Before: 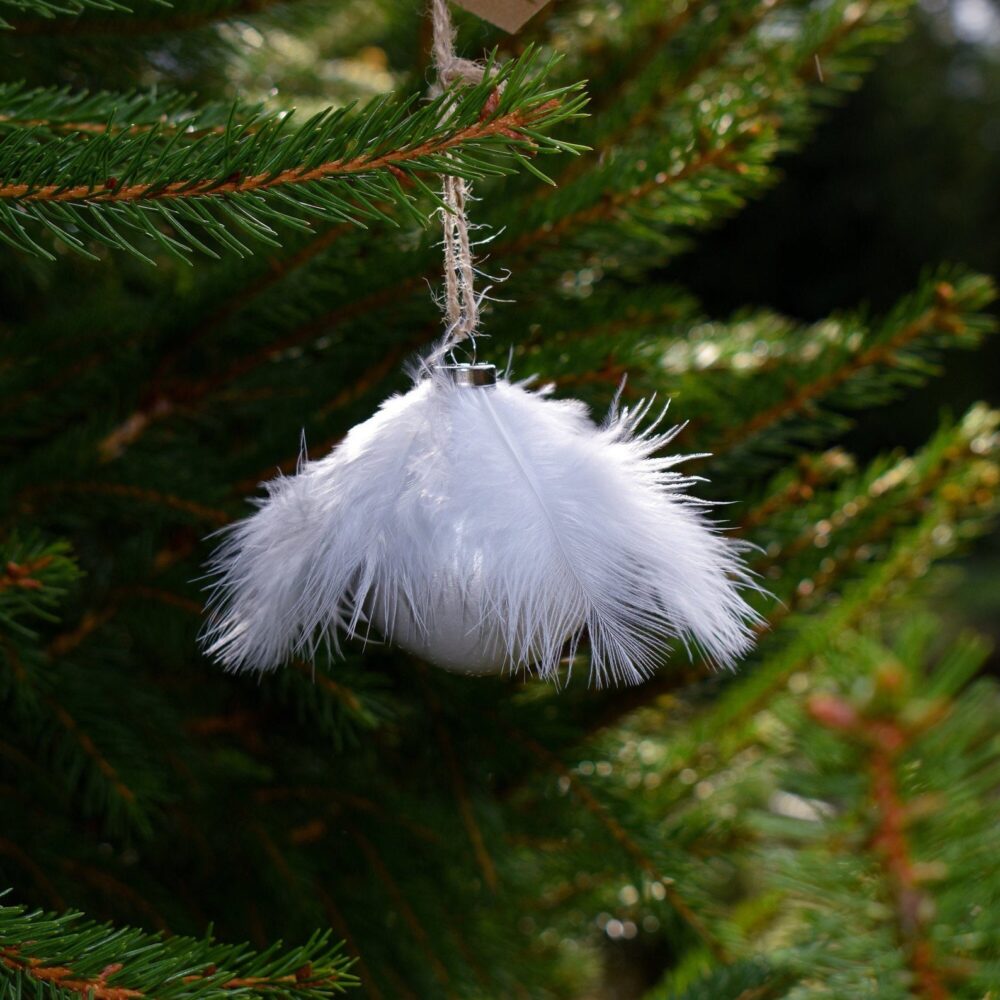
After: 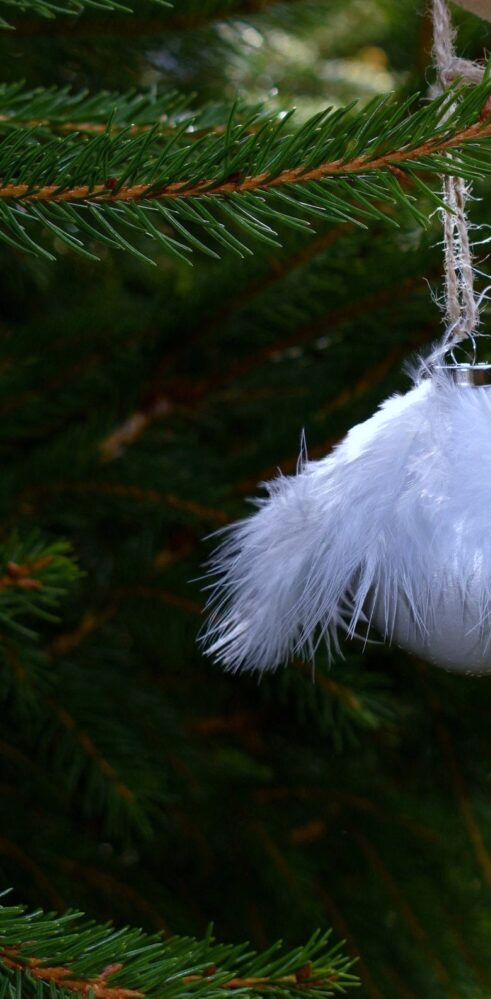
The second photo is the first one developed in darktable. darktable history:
white balance: red 0.931, blue 1.11
crop and rotate: left 0%, top 0%, right 50.845%
